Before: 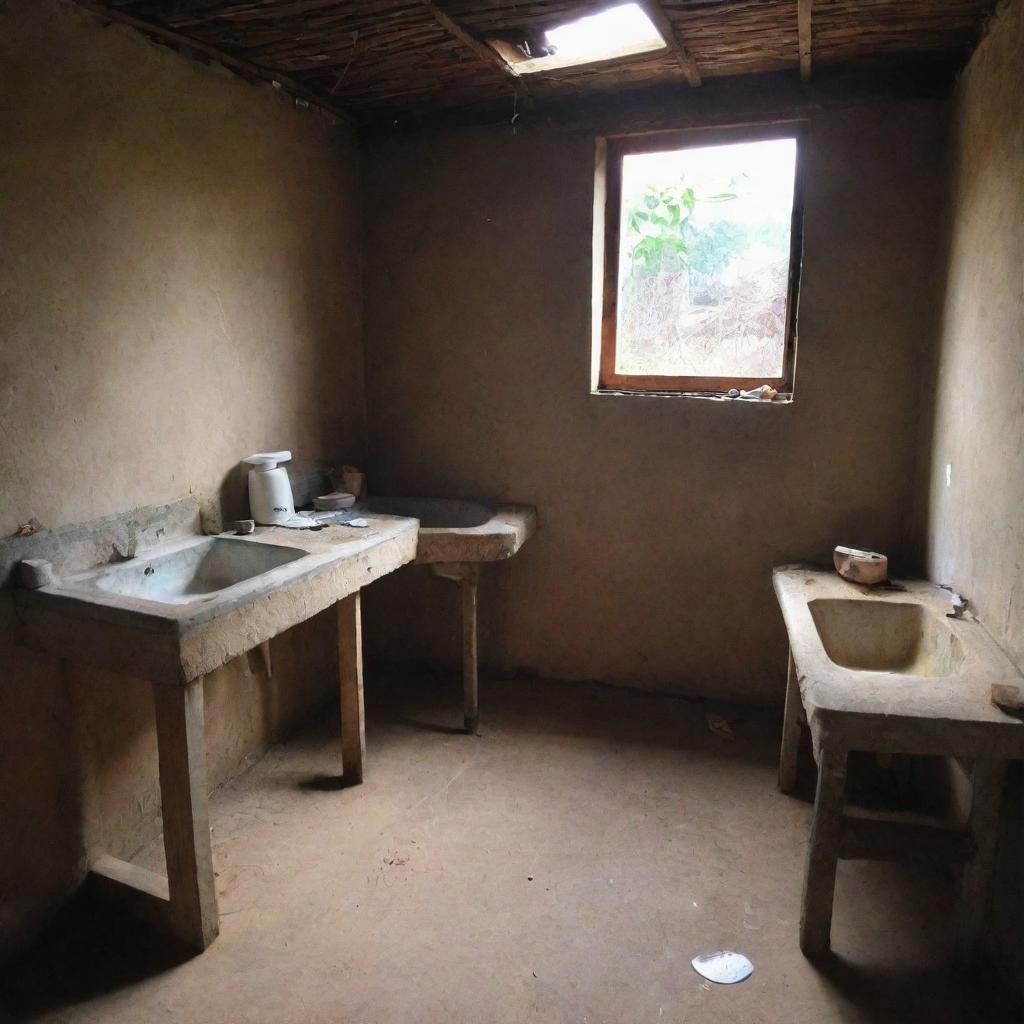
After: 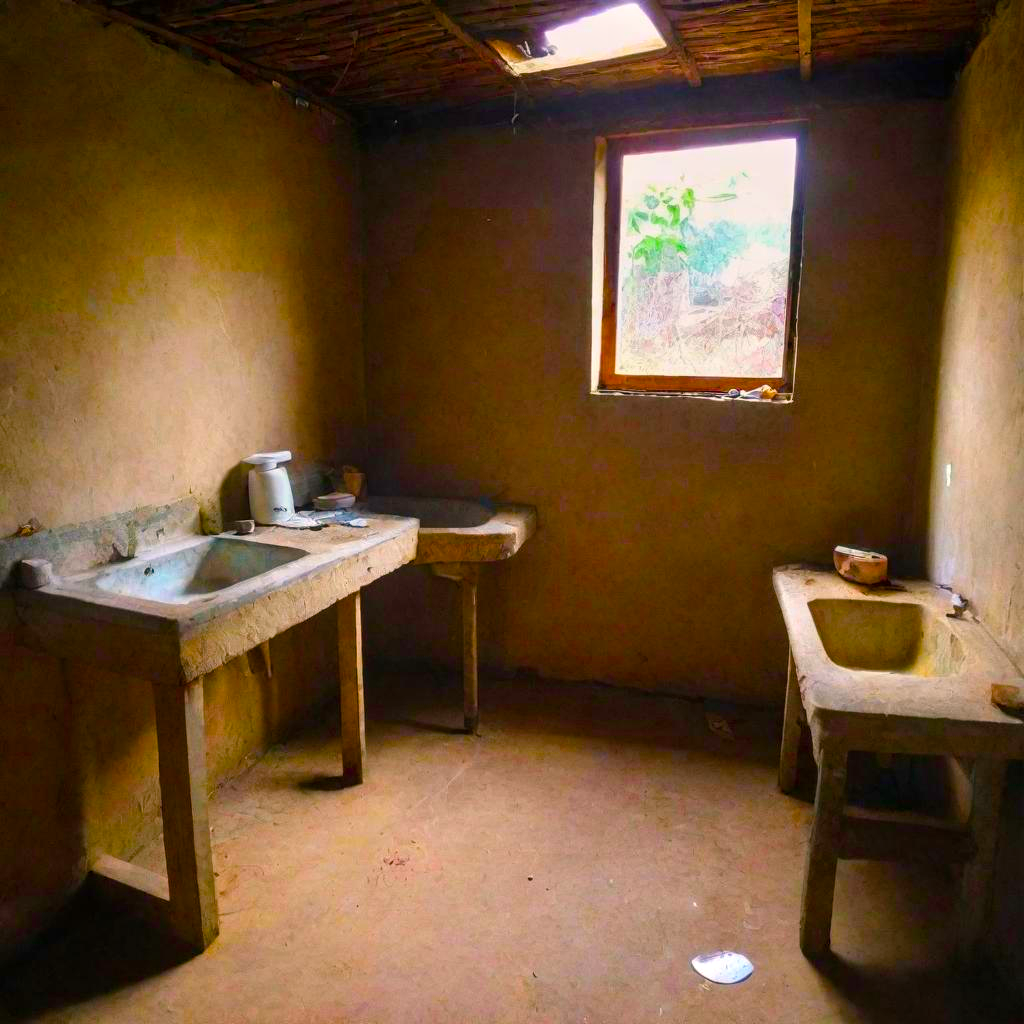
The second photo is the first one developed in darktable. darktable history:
local contrast: on, module defaults
color balance rgb: highlights gain › chroma 2.064%, highlights gain › hue 44.57°, linear chroma grading › shadows 16.845%, linear chroma grading › highlights 60.942%, linear chroma grading › global chroma 49.683%, perceptual saturation grading › global saturation 20%, perceptual saturation grading › highlights -25.67%, perceptual saturation grading › shadows 50.027%, global vibrance 20%
